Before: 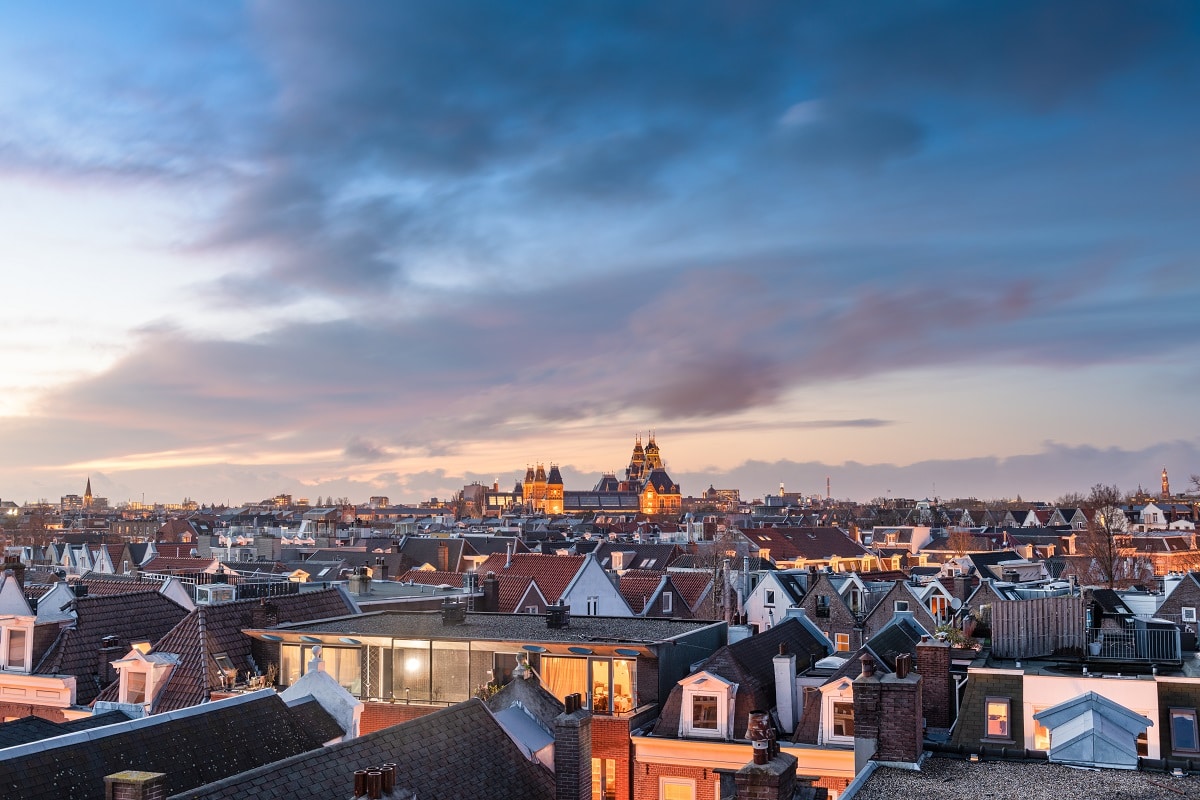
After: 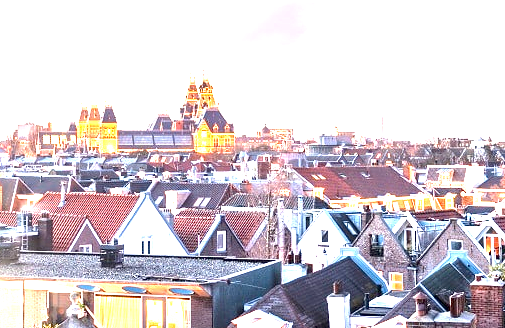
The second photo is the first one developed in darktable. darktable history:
crop: left 37.221%, top 45.169%, right 20.63%, bottom 13.777%
exposure: black level correction 0.001, exposure 2.607 EV, compensate exposure bias true, compensate highlight preservation false
